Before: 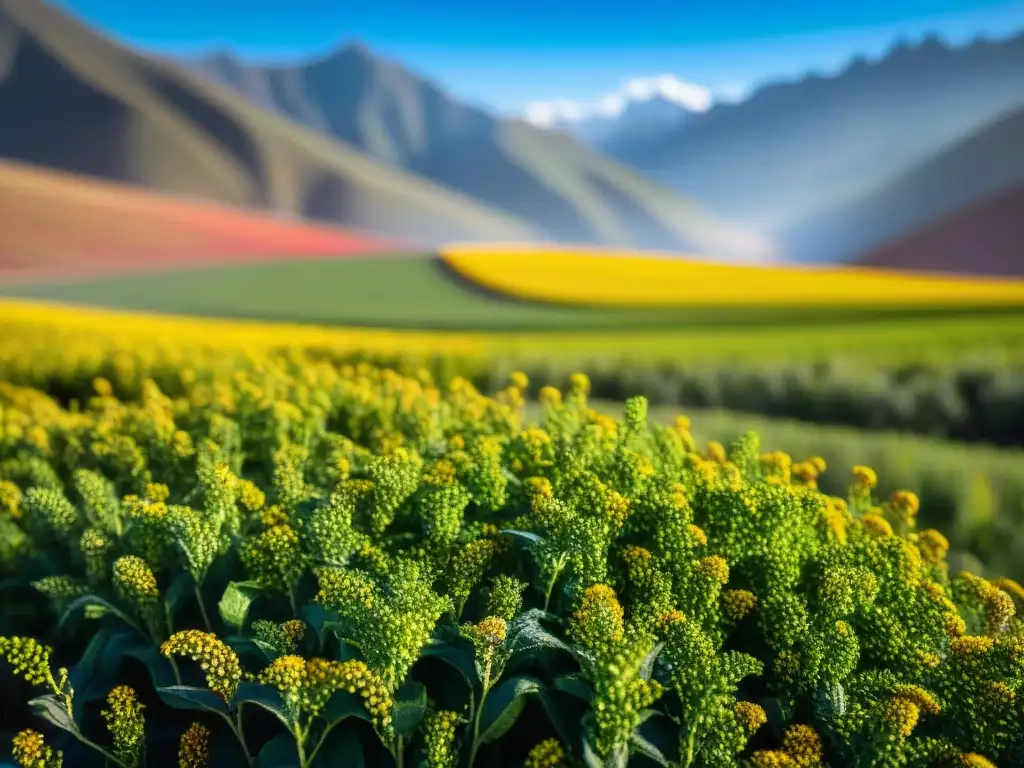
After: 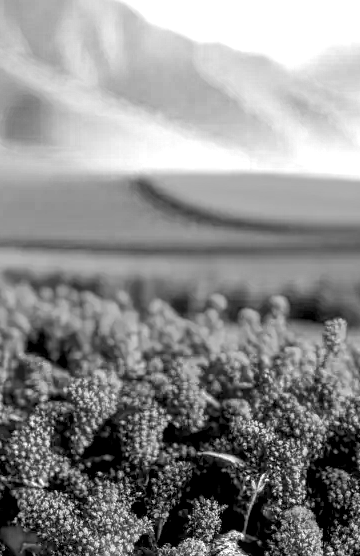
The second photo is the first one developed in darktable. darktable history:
tone equalizer: on, module defaults
local contrast: on, module defaults
color calibration: output gray [0.246, 0.254, 0.501, 0], gray › normalize channels true, illuminant same as pipeline (D50), adaptation XYZ, x 0.346, y 0.359, gamut compression 0
rgb levels: levels [[0.01, 0.419, 0.839], [0, 0.5, 1], [0, 0.5, 1]]
white balance: red 0.98, blue 1.61
crop and rotate: left 29.476%, top 10.214%, right 35.32%, bottom 17.333%
